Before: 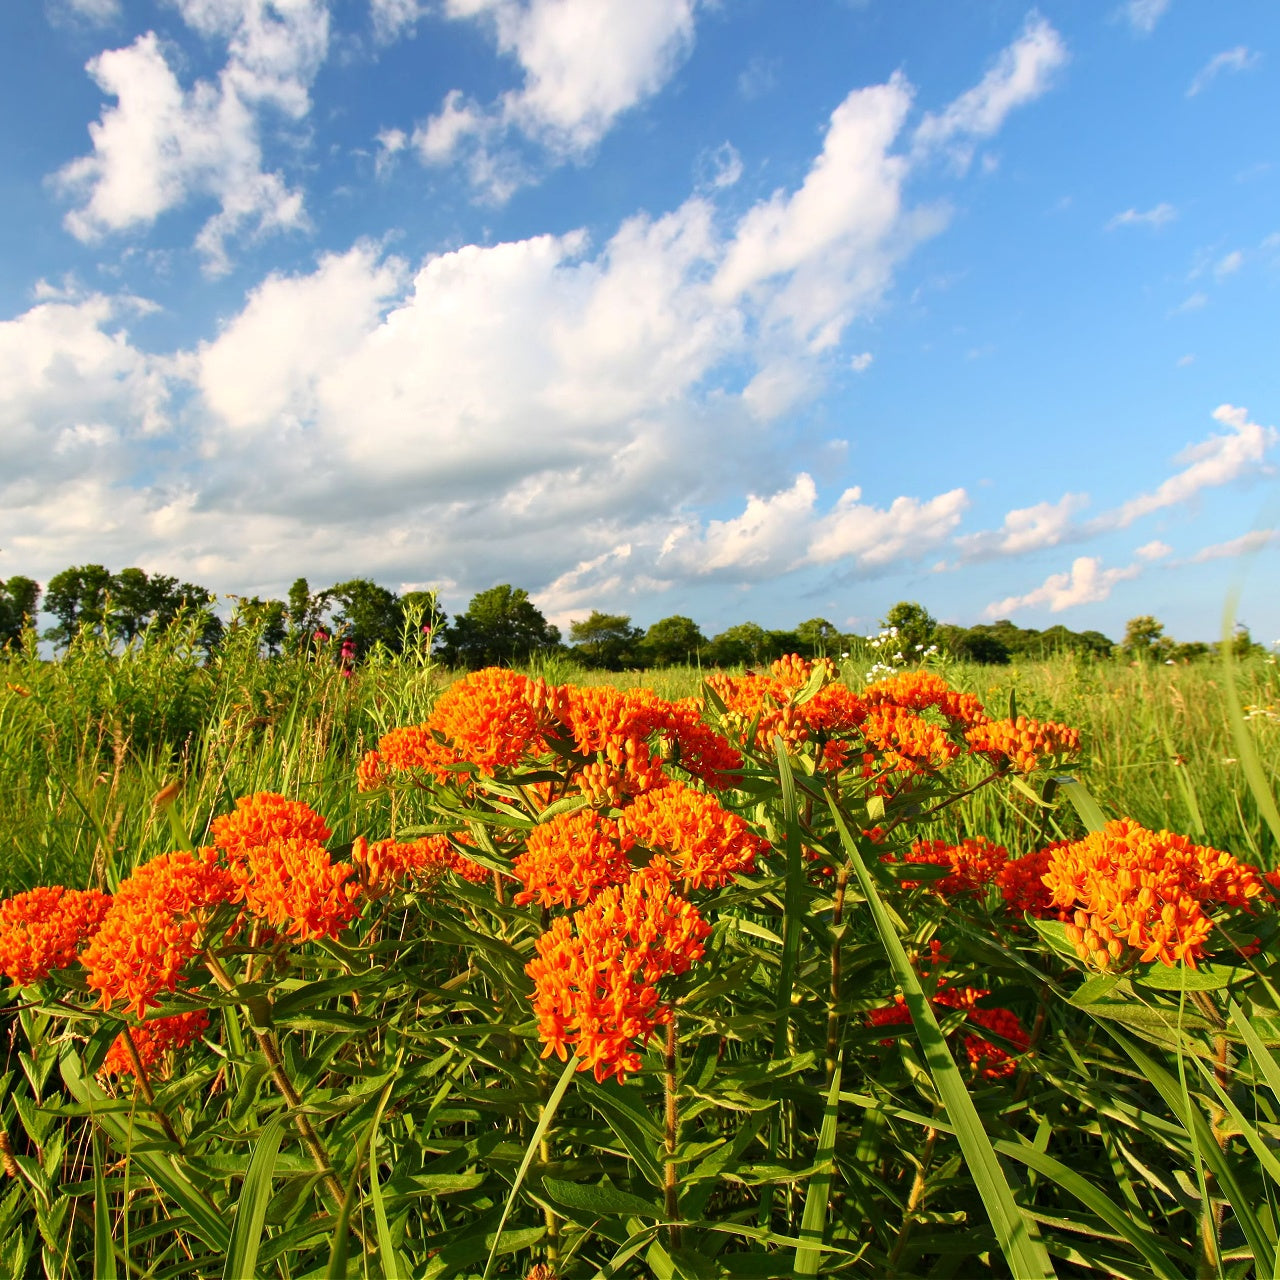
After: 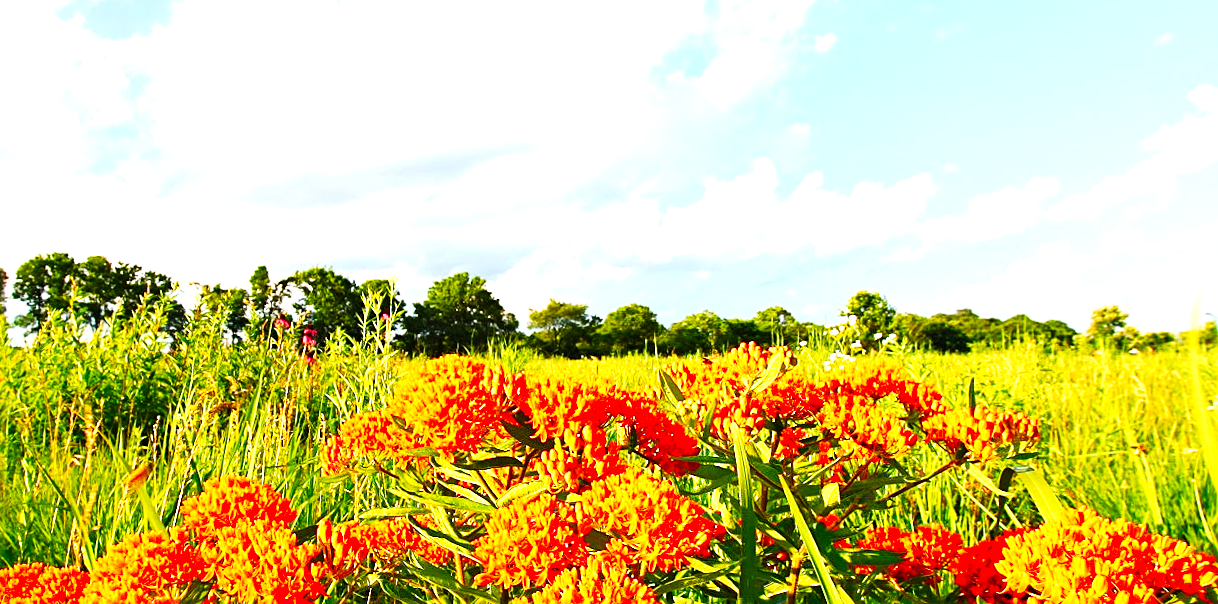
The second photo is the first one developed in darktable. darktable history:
crop and rotate: top 26.056%, bottom 25.543%
contrast brightness saturation: saturation 0.18
exposure: exposure 1.137 EV, compensate highlight preservation false
rotate and perspective: rotation 0.074°, lens shift (vertical) 0.096, lens shift (horizontal) -0.041, crop left 0.043, crop right 0.952, crop top 0.024, crop bottom 0.979
sharpen: on, module defaults
tone curve: curves: ch0 [(0, 0) (0.003, 0.008) (0.011, 0.008) (0.025, 0.011) (0.044, 0.017) (0.069, 0.029) (0.1, 0.045) (0.136, 0.067) (0.177, 0.103) (0.224, 0.151) (0.277, 0.21) (0.335, 0.285) (0.399, 0.37) (0.468, 0.462) (0.543, 0.568) (0.623, 0.679) (0.709, 0.79) (0.801, 0.876) (0.898, 0.936) (1, 1)], preserve colors none
